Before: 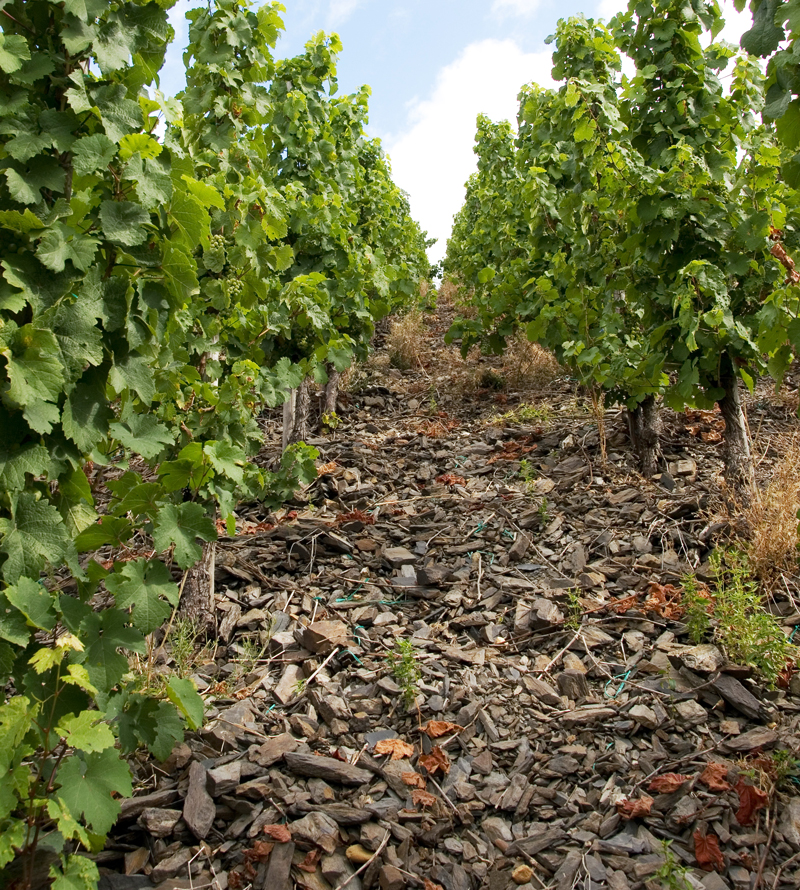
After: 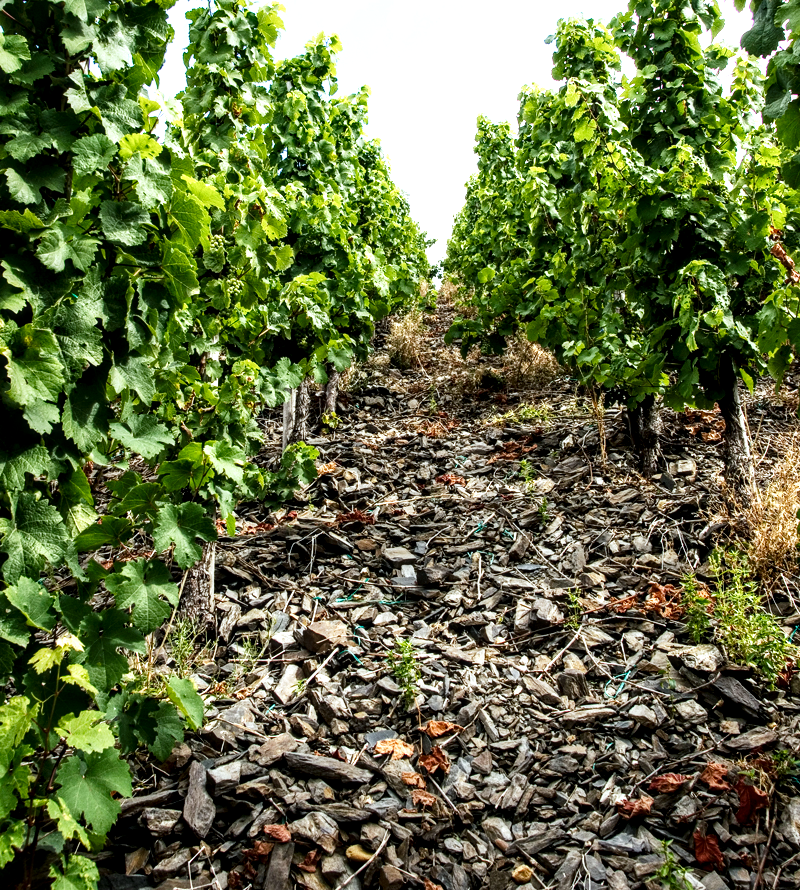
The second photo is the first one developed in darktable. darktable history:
local contrast: detail 144%
tone equalizer: -8 EV -0.732 EV, -7 EV -0.696 EV, -6 EV -0.626 EV, -5 EV -0.364 EV, -3 EV 0.387 EV, -2 EV 0.6 EV, -1 EV 0.688 EV, +0 EV 0.737 EV, edges refinement/feathering 500, mask exposure compensation -1.57 EV, preserve details no
tone curve: curves: ch0 [(0, 0) (0.004, 0.001) (0.133, 0.112) (0.325, 0.362) (0.832, 0.893) (1, 1)], preserve colors none
contrast brightness saturation: brightness -0.095
color calibration: illuminant Planckian (black body), adaptation linear Bradford (ICC v4), x 0.364, y 0.367, temperature 4415.78 K
